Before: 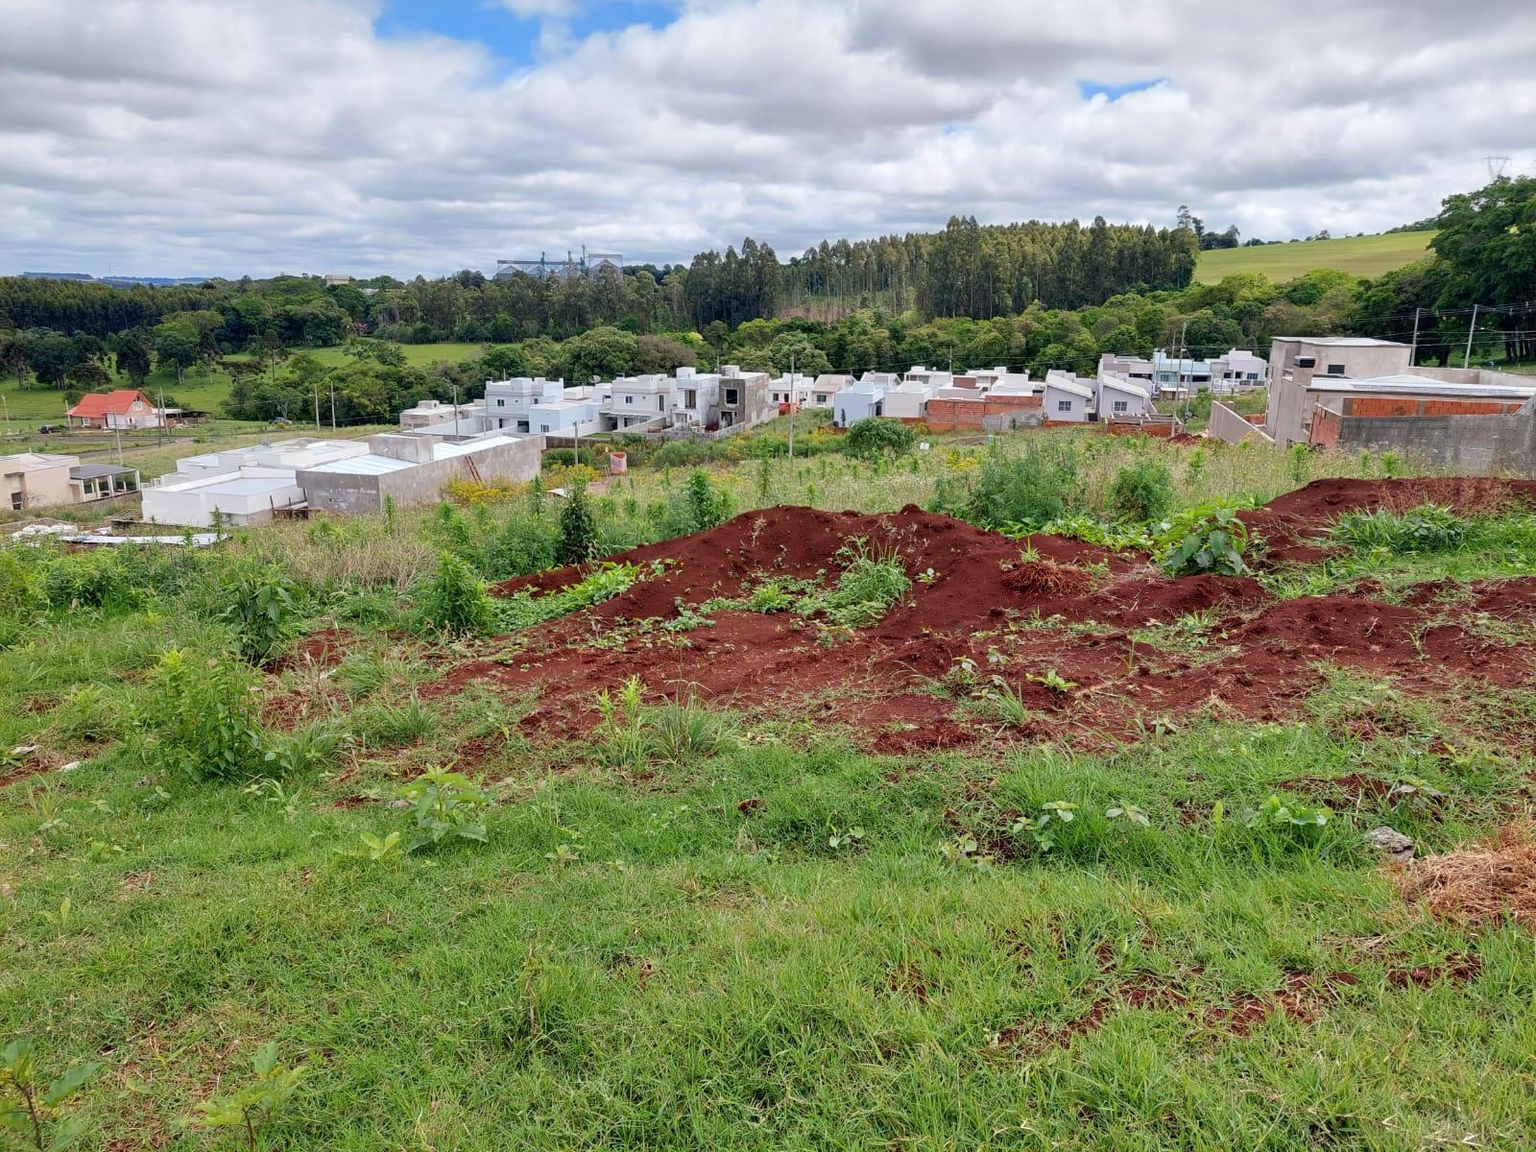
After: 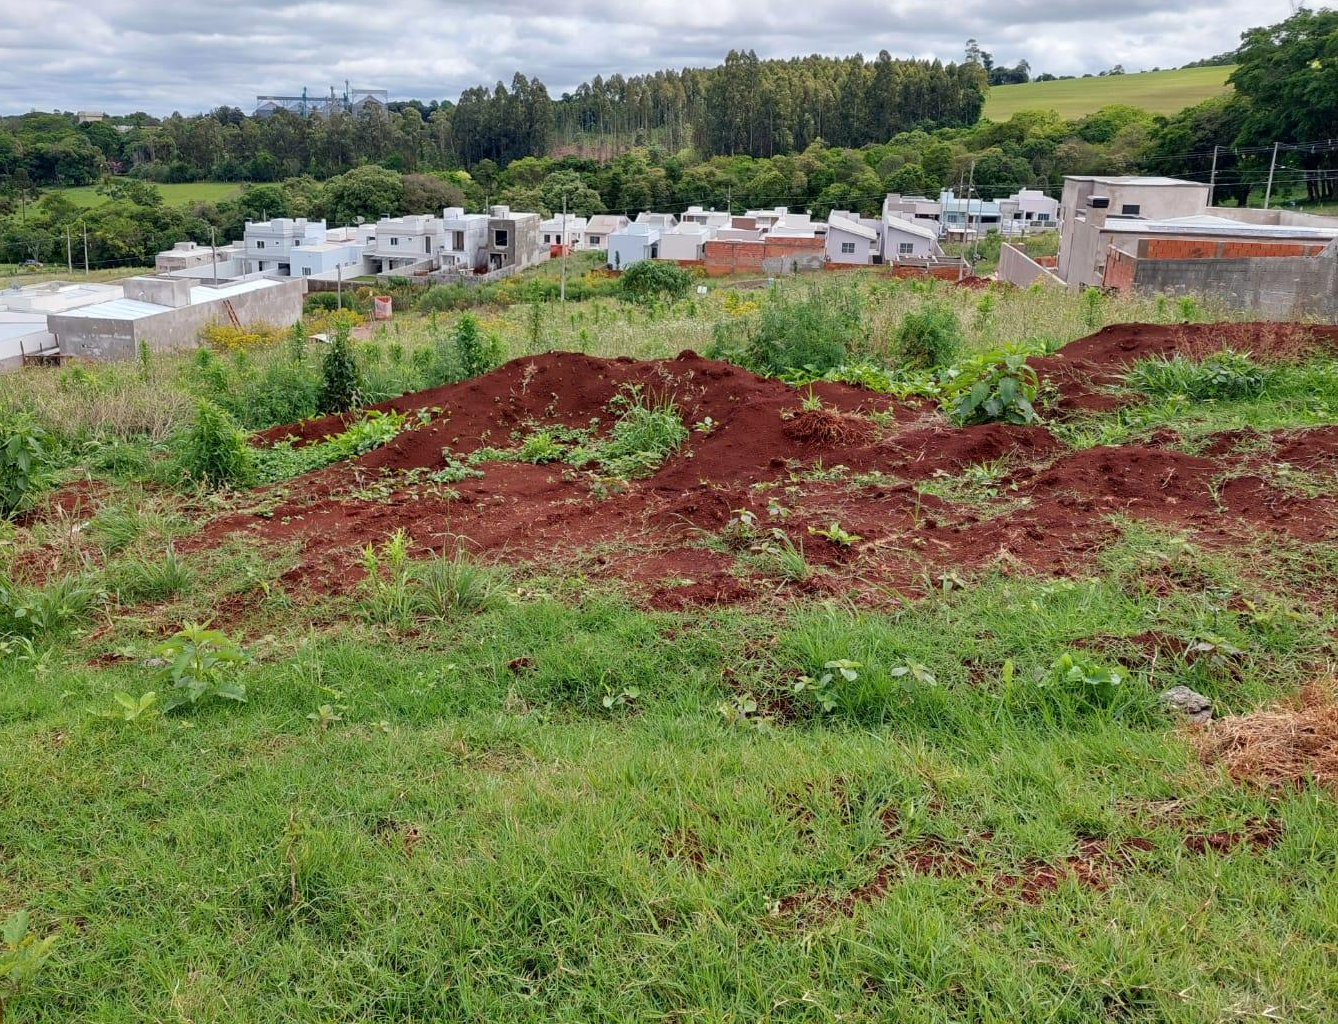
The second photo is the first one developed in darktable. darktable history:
crop: left 16.338%, top 14.665%
